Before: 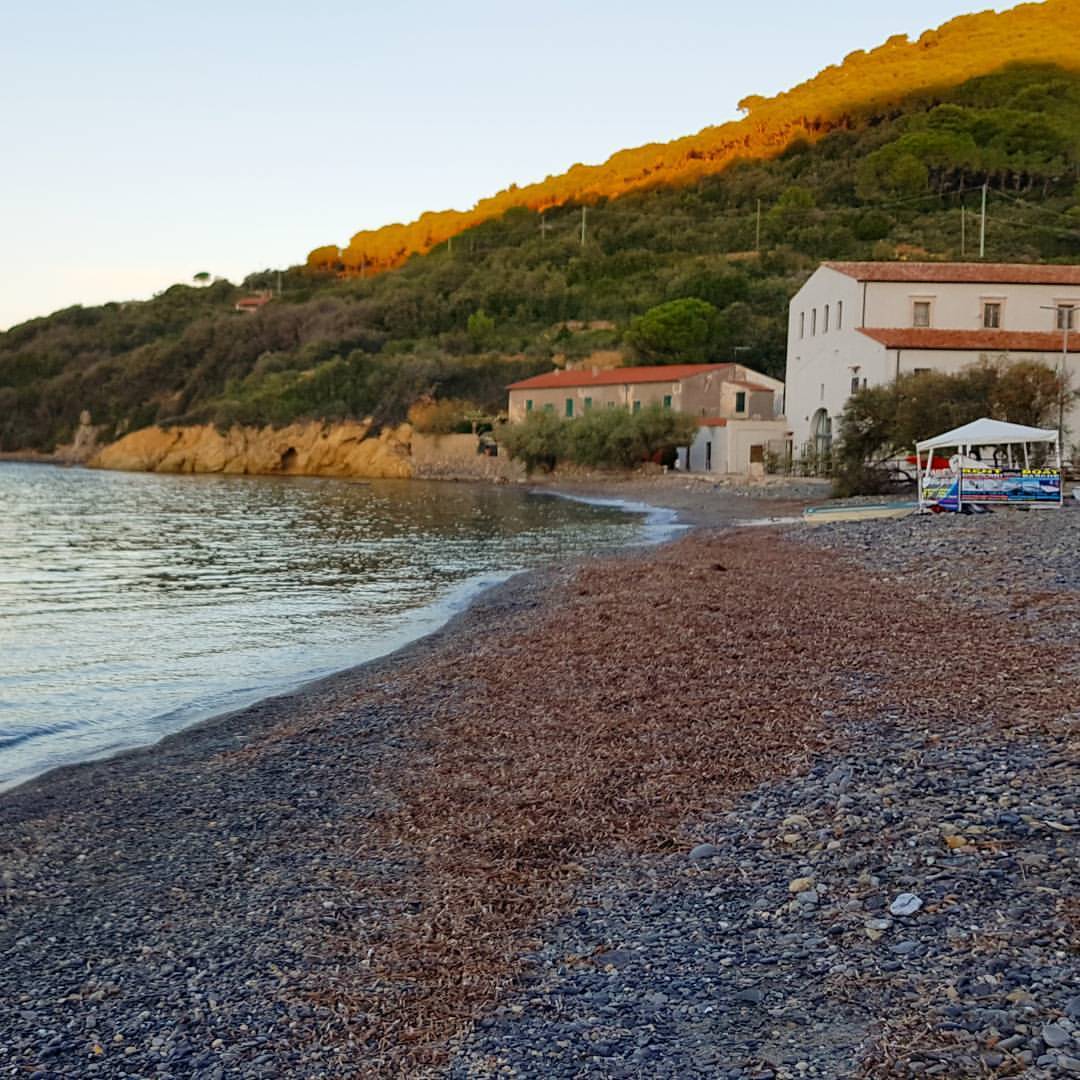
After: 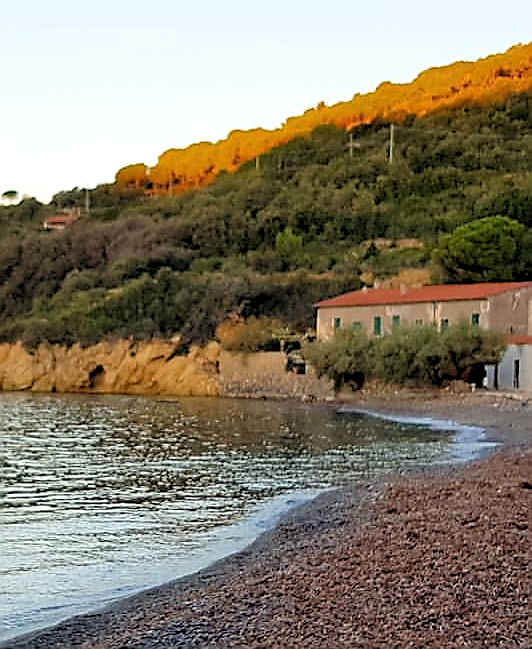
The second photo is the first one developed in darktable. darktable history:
tone equalizer: on, module defaults
sharpen: radius 1.4, amount 1.25, threshold 0.7
rgb levels: levels [[0.013, 0.434, 0.89], [0, 0.5, 1], [0, 0.5, 1]]
crop: left 17.835%, top 7.675%, right 32.881%, bottom 32.213%
